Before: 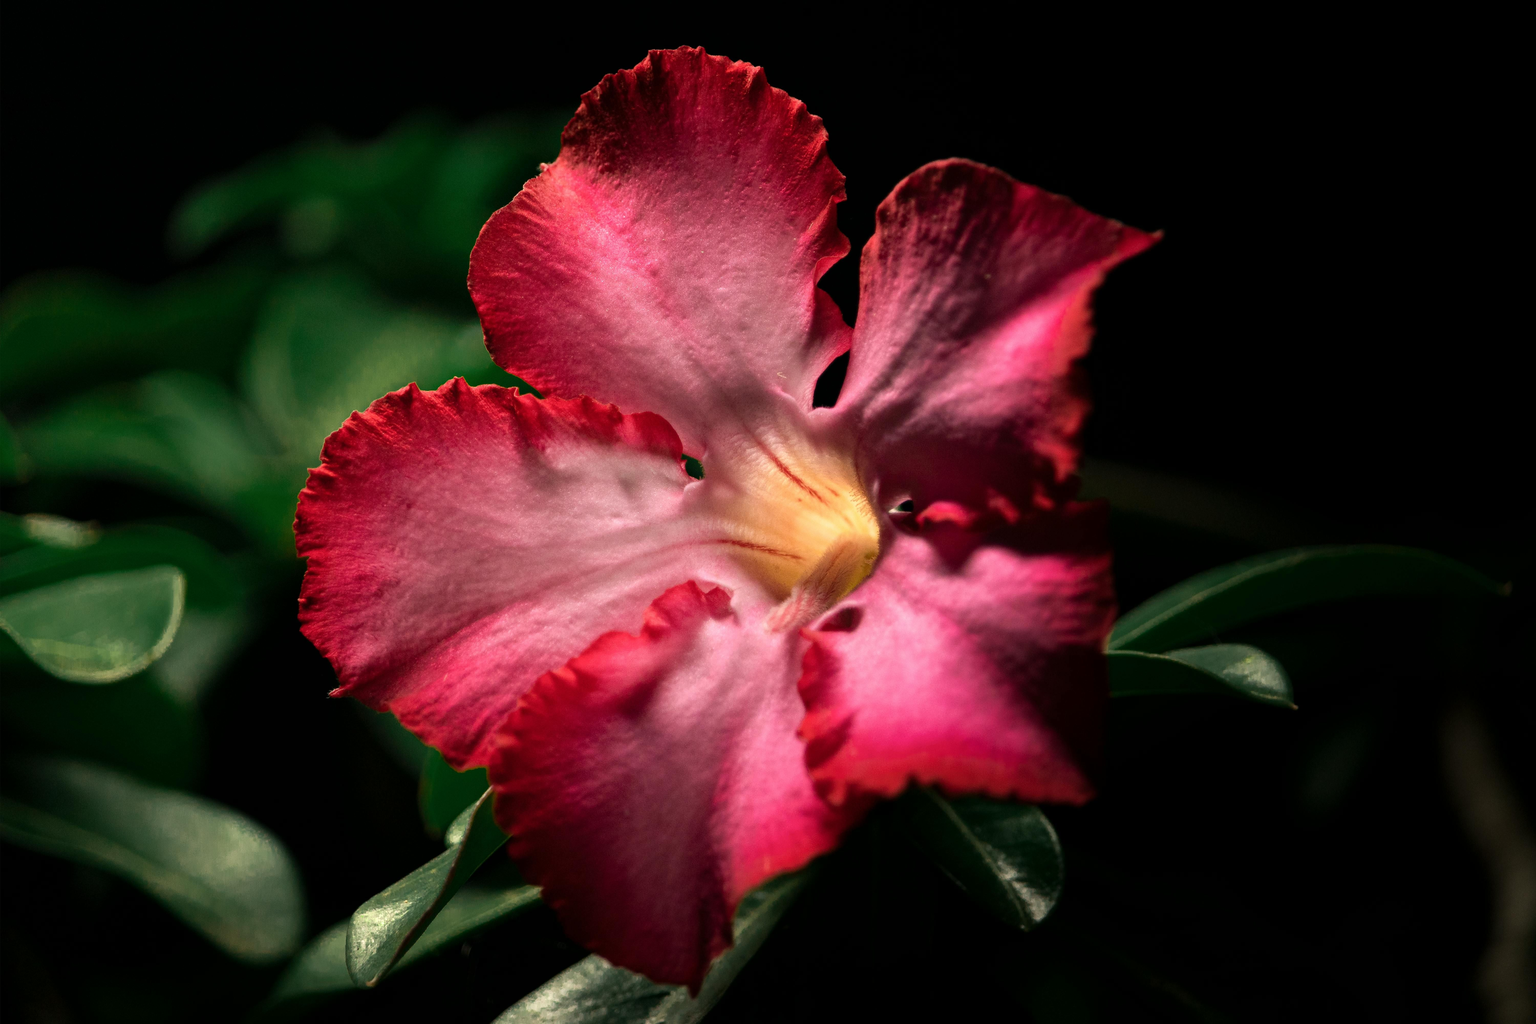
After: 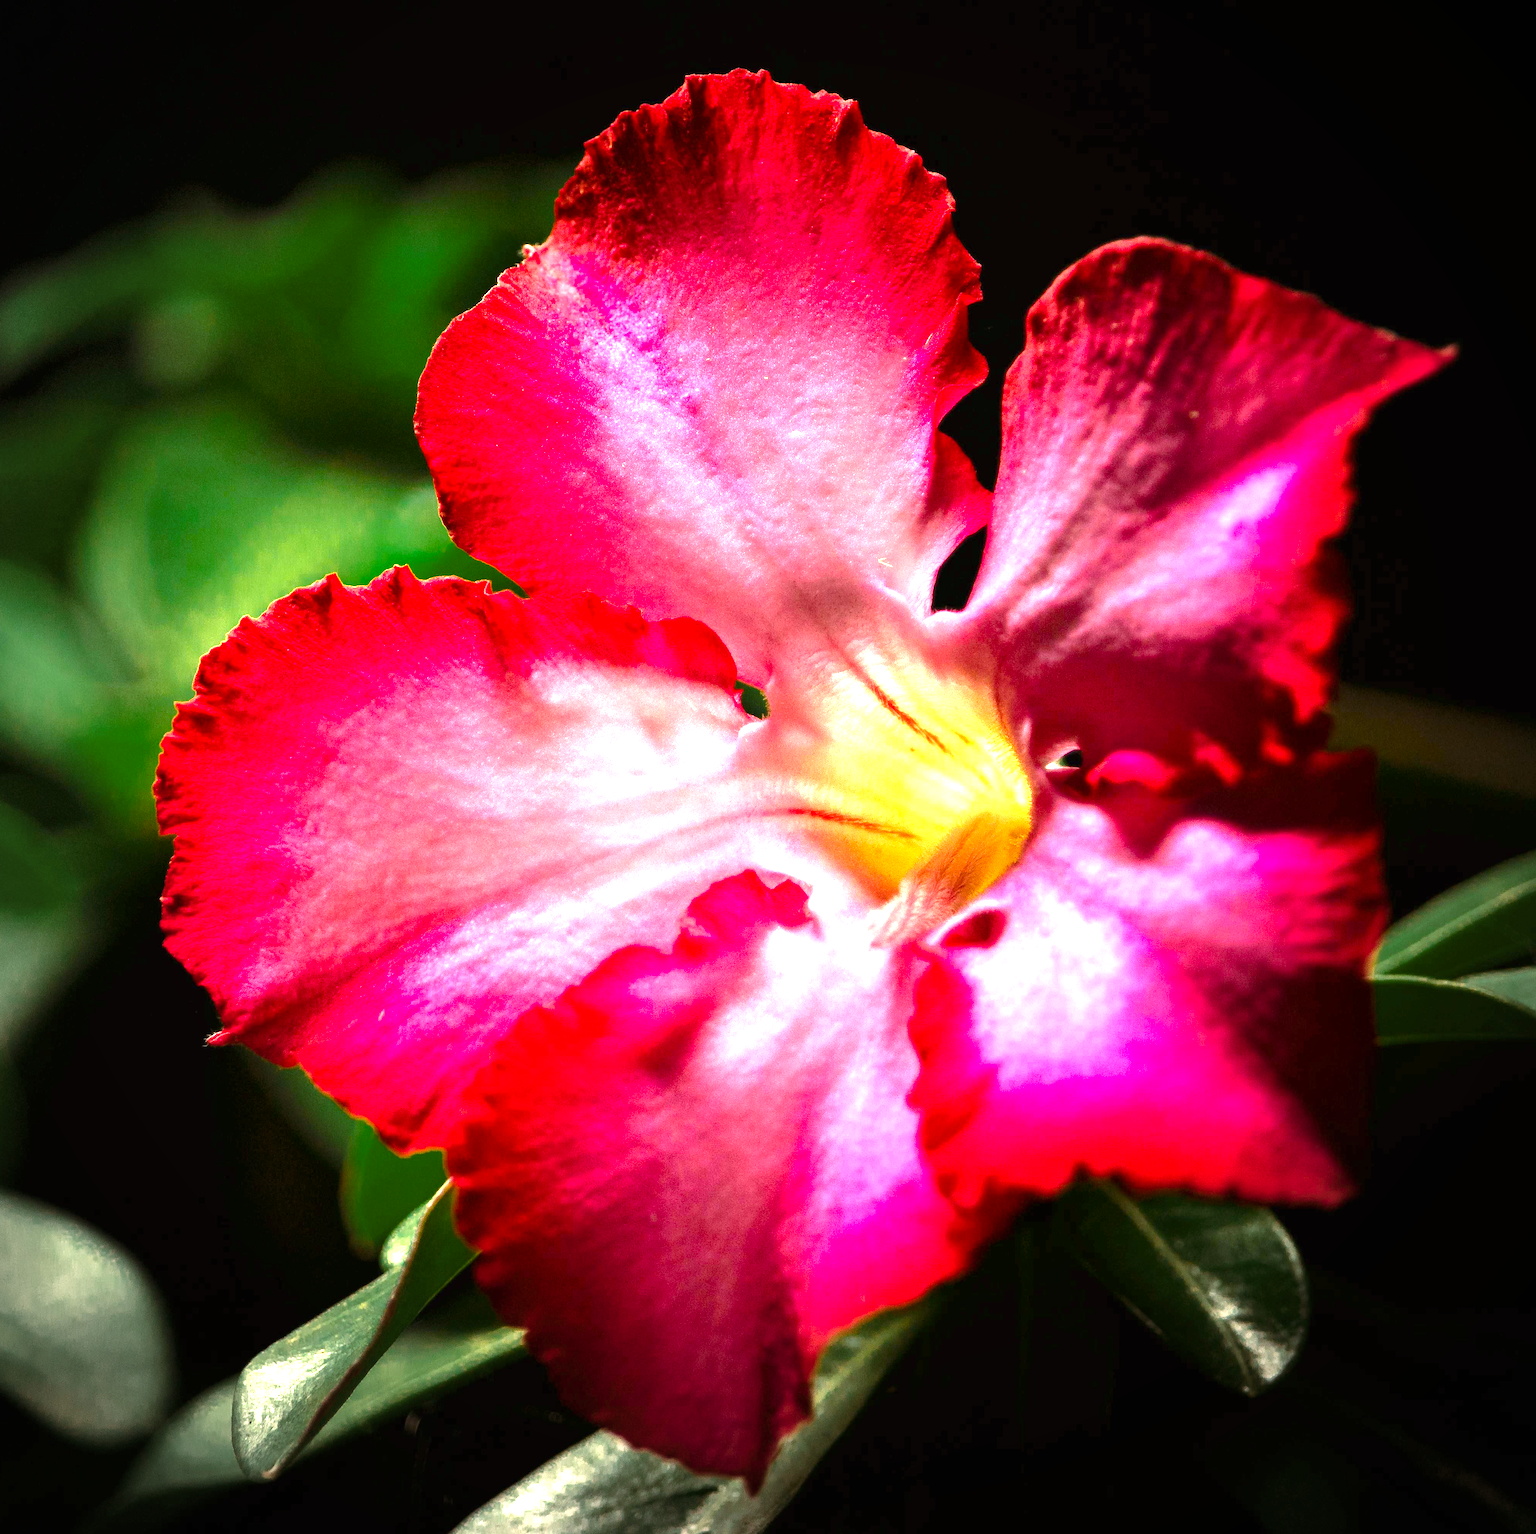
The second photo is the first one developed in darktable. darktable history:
color balance rgb: shadows lift › chroma 9.859%, shadows lift › hue 47.11°, perceptual saturation grading › global saturation 25.729%, global vibrance 15.482%
vignetting: center (0.035, -0.095)
crop and rotate: left 12.465%, right 20.787%
exposure: black level correction 0, exposure 1.978 EV, compensate exposure bias true, compensate highlight preservation false
